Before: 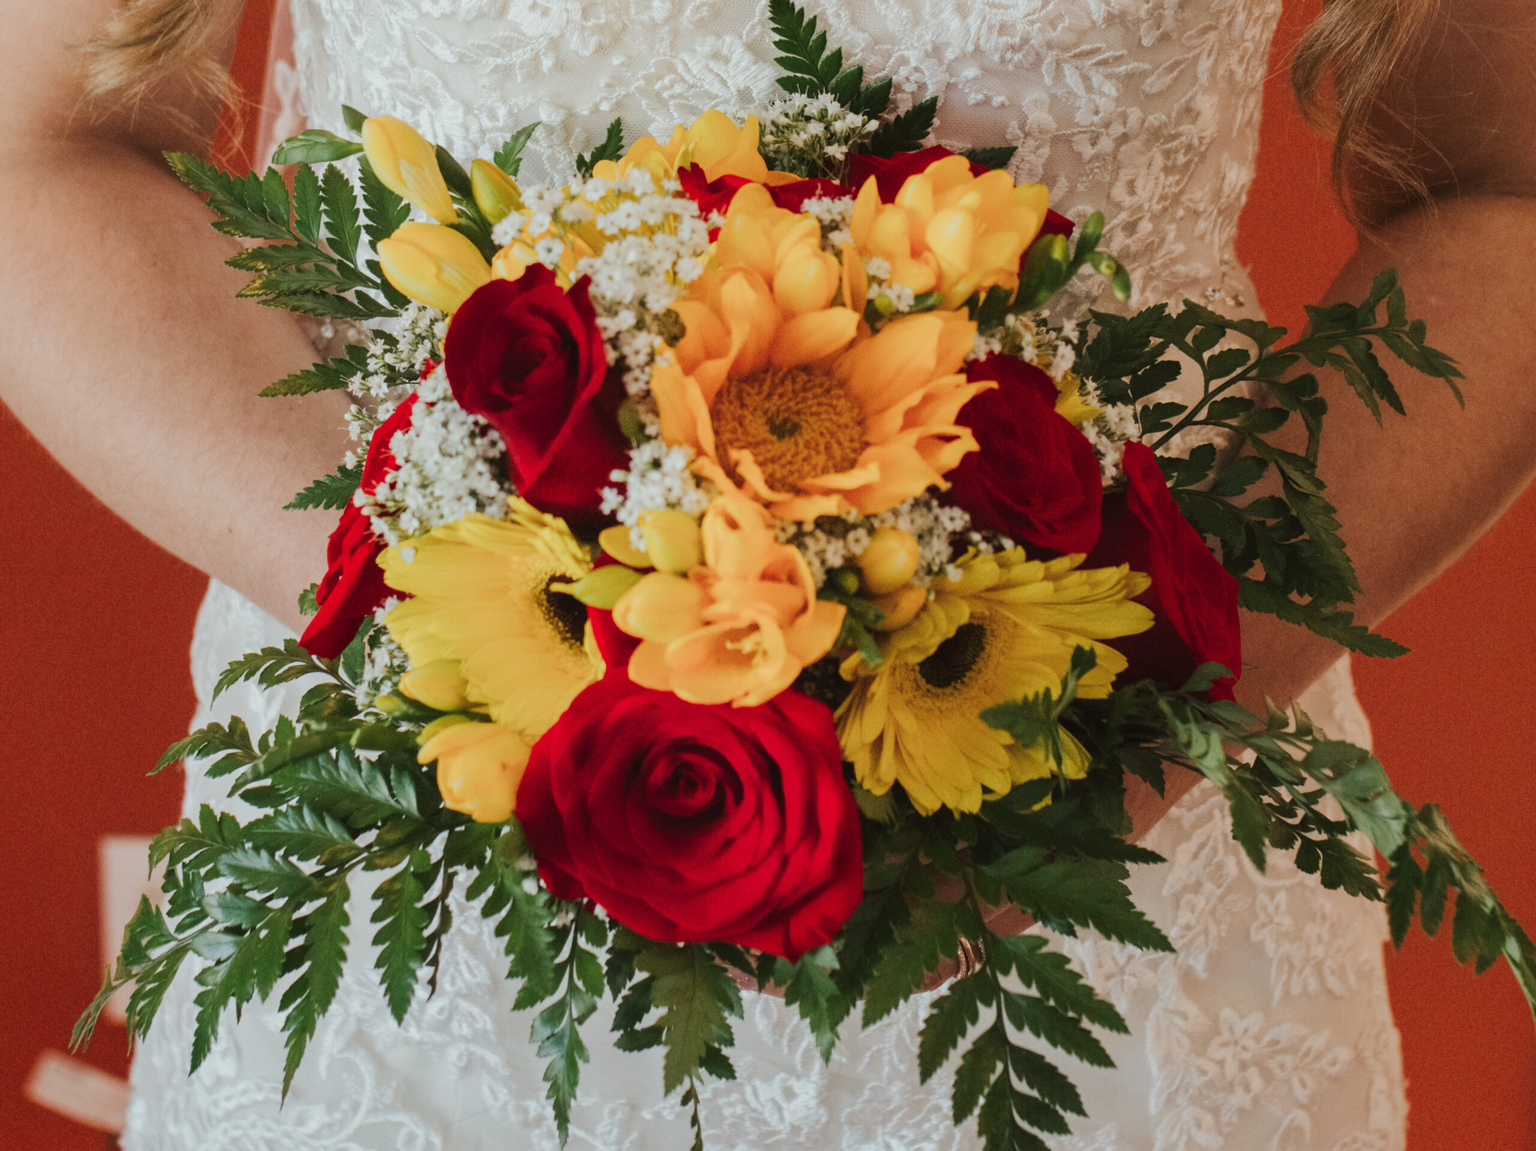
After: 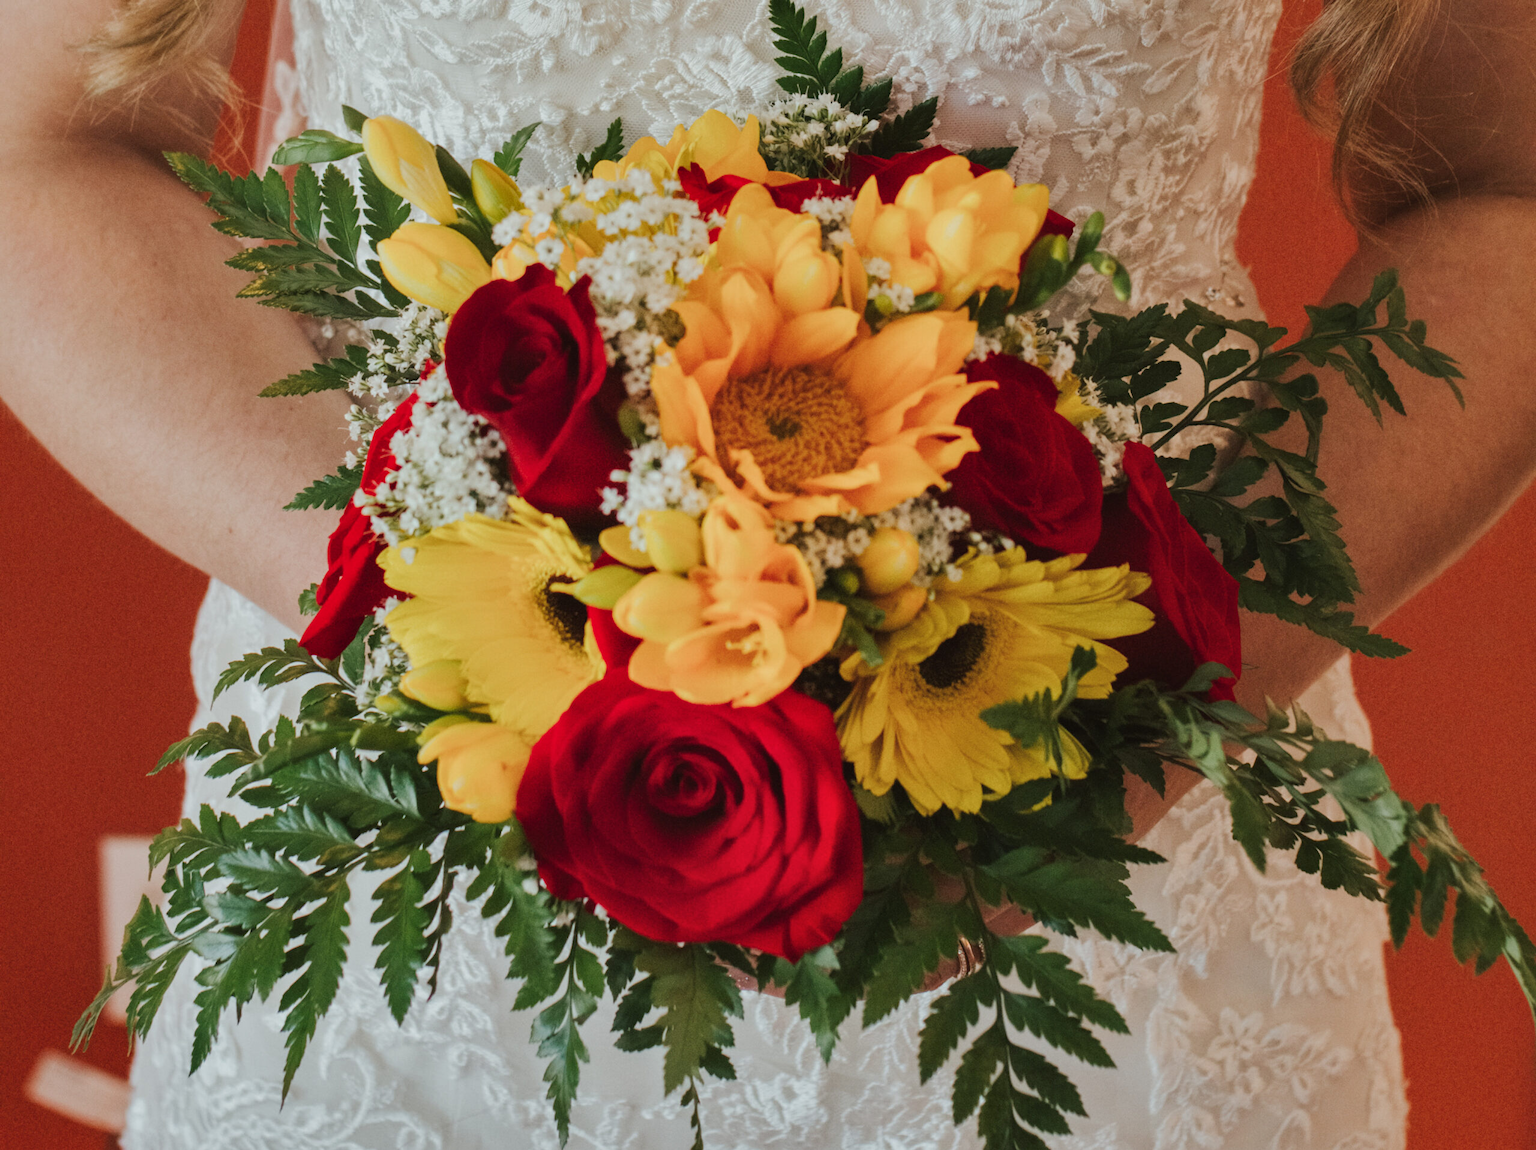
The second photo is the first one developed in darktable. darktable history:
shadows and highlights: shadows 22.52, highlights -49.19, soften with gaussian
